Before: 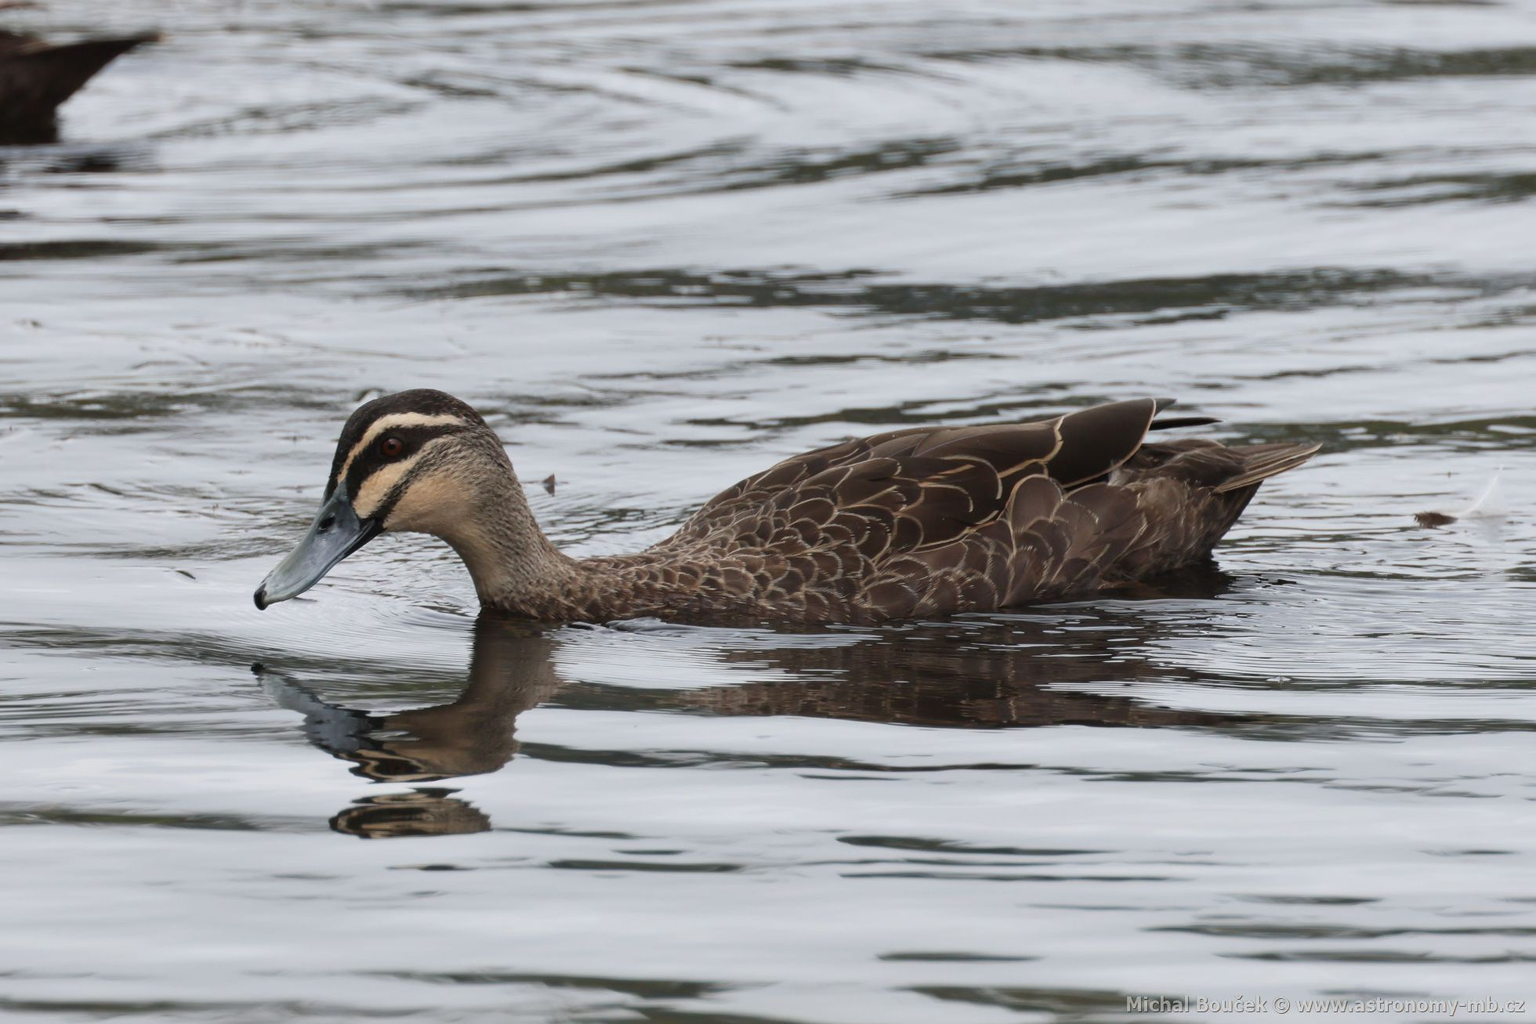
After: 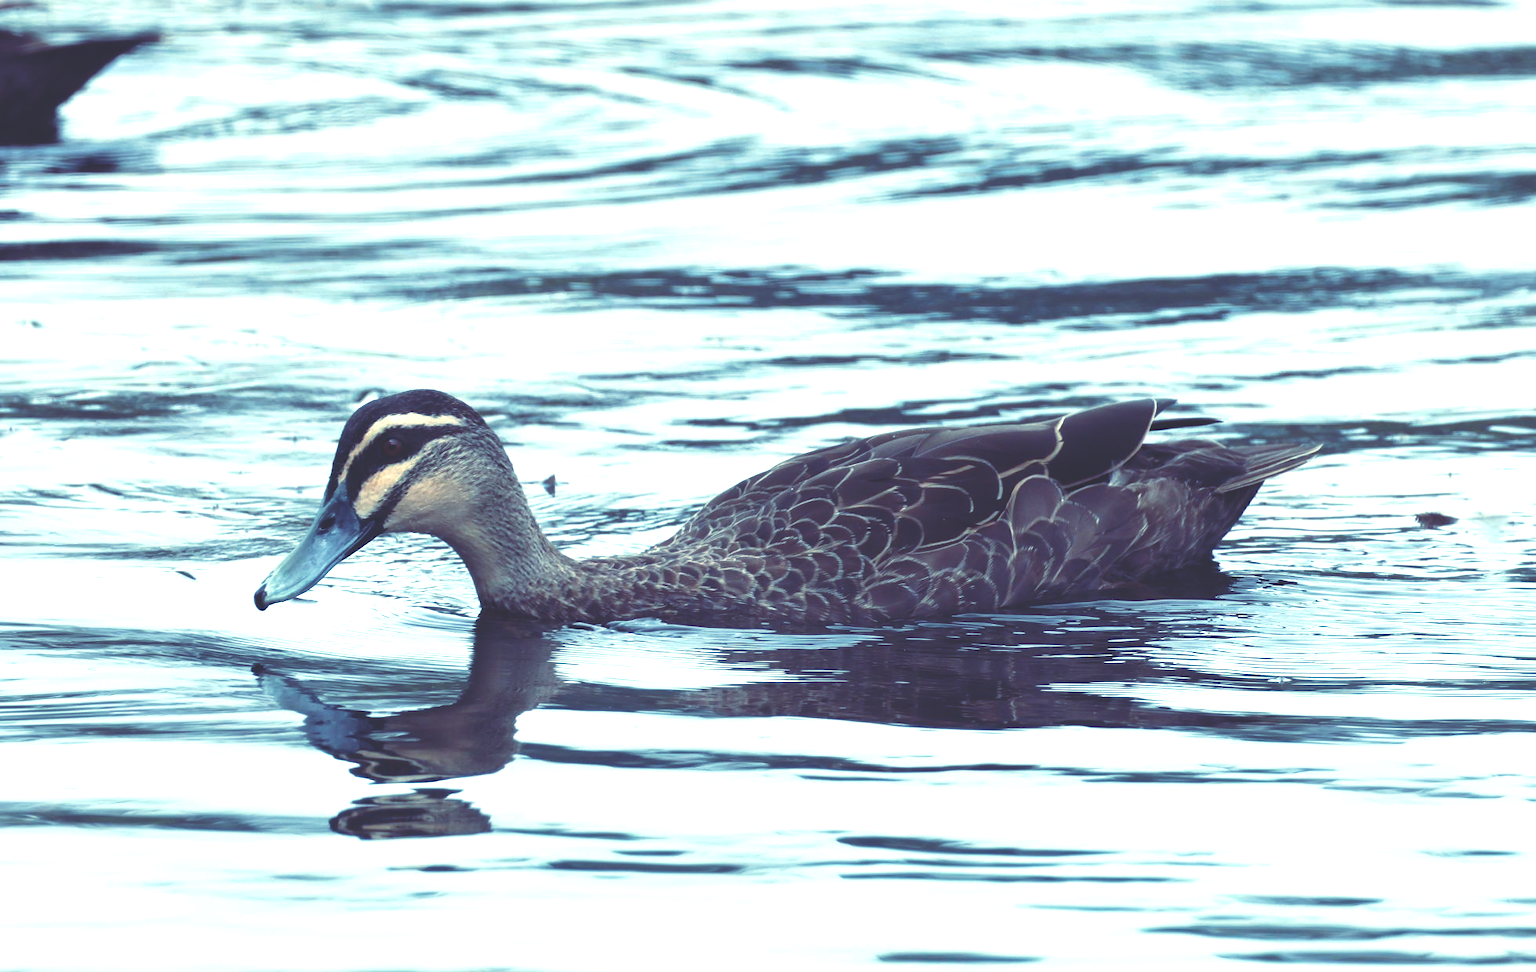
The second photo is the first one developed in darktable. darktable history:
exposure: black level correction 0, exposure 1 EV, compensate highlight preservation false
crop and rotate: top 0%, bottom 5.097%
rgb curve: curves: ch0 [(0, 0.186) (0.314, 0.284) (0.576, 0.466) (0.805, 0.691) (0.936, 0.886)]; ch1 [(0, 0.186) (0.314, 0.284) (0.581, 0.534) (0.771, 0.746) (0.936, 0.958)]; ch2 [(0, 0.216) (0.275, 0.39) (1, 1)], mode RGB, independent channels, compensate middle gray true, preserve colors none
